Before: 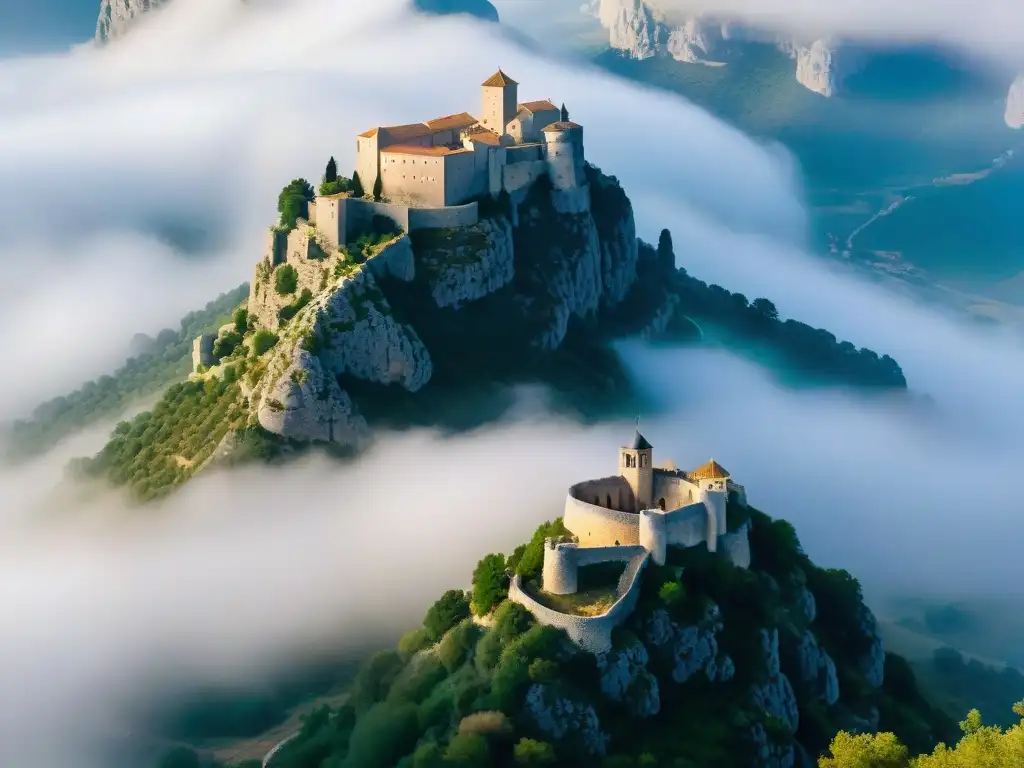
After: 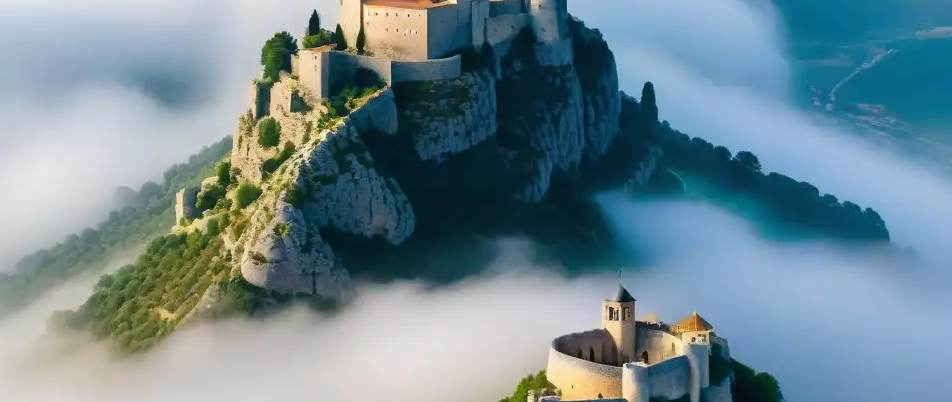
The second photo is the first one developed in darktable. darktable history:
crop: left 1.744%, top 19.225%, right 5.069%, bottom 28.357%
